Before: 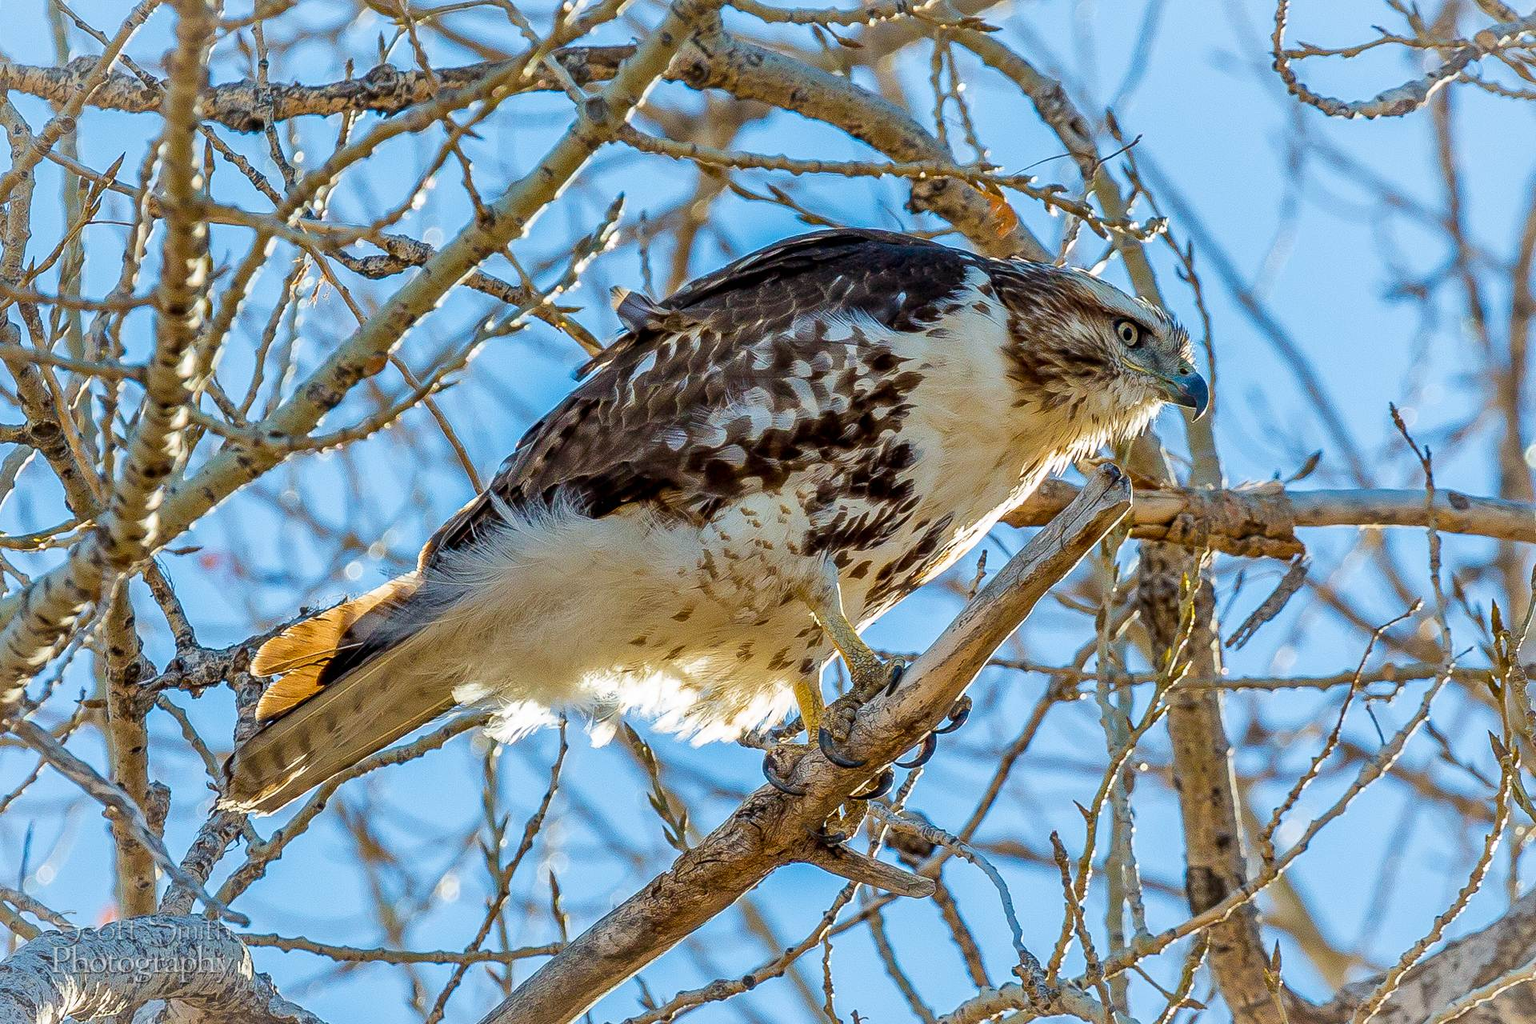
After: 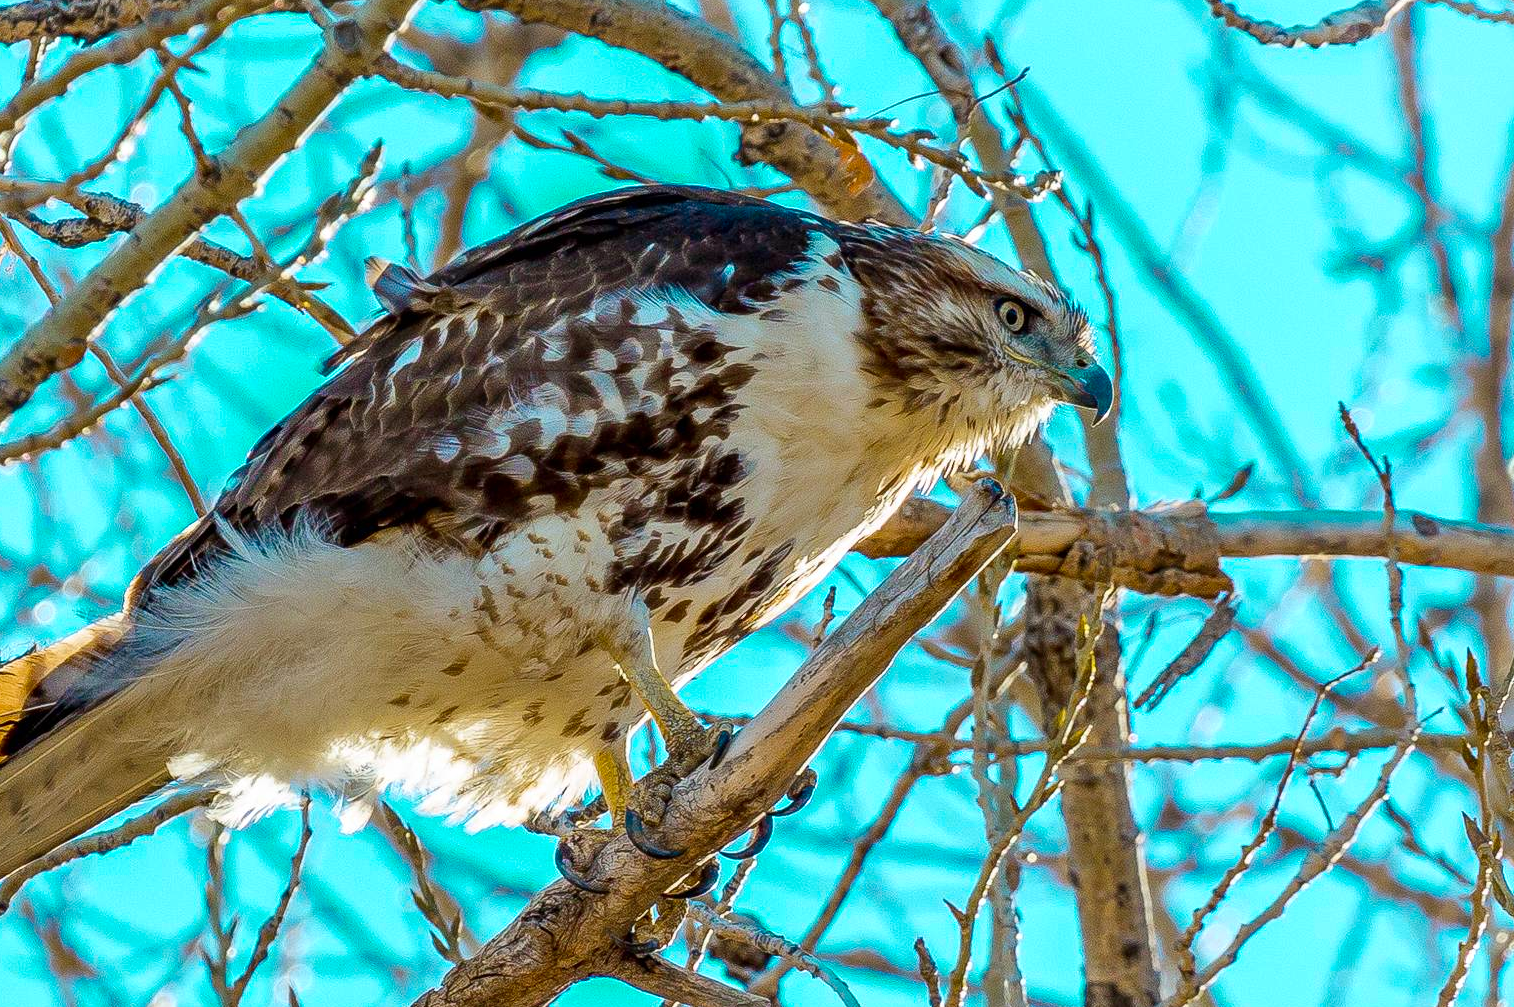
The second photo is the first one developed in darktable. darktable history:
color zones: curves: ch0 [(0.254, 0.492) (0.724, 0.62)]; ch1 [(0.25, 0.528) (0.719, 0.796)]; ch2 [(0, 0.472) (0.25, 0.5) (0.73, 0.184)]
crop and rotate: left 20.74%, top 7.912%, right 0.375%, bottom 13.378%
